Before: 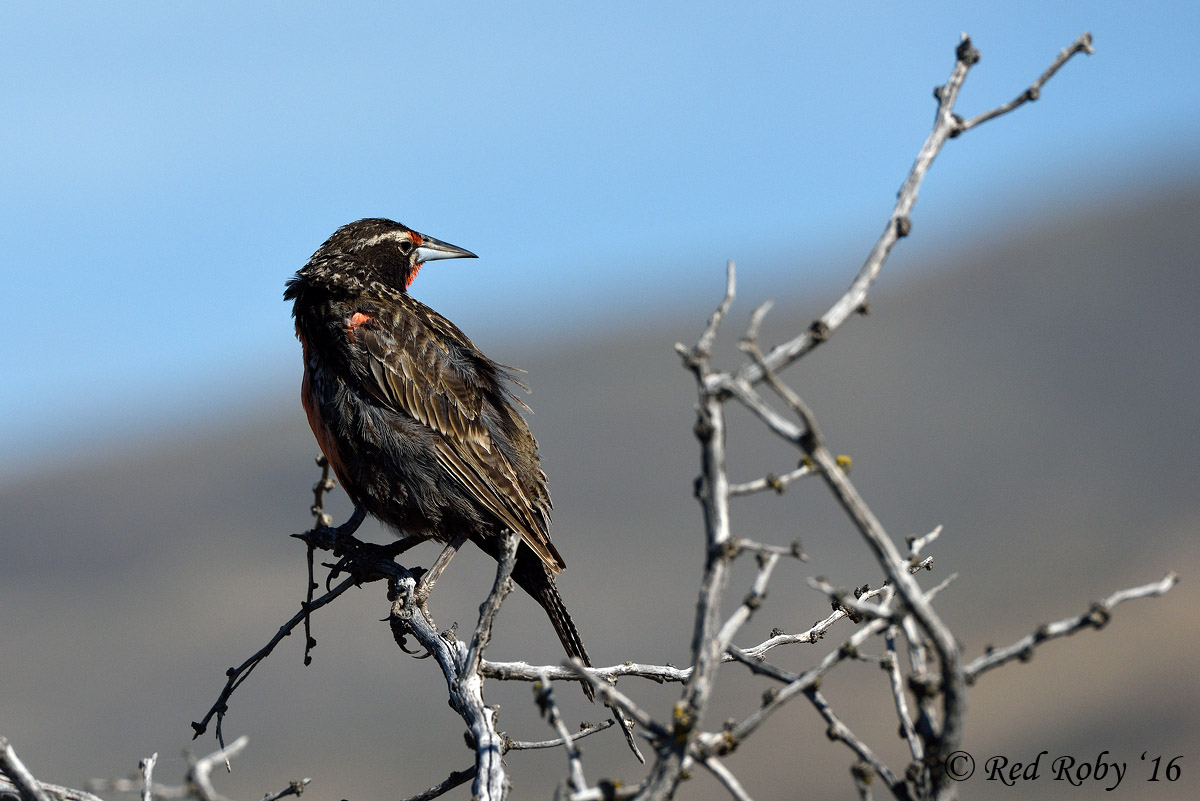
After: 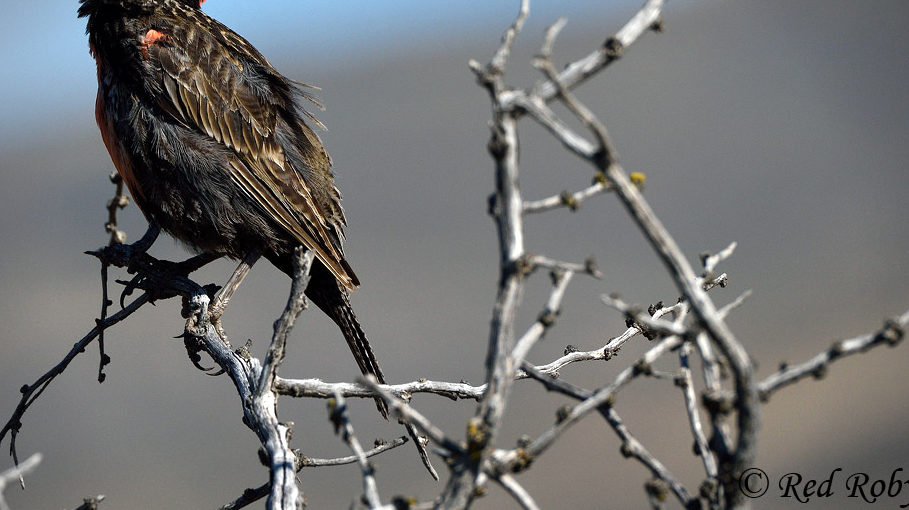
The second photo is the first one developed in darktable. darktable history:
exposure: exposure 0.129 EV, compensate exposure bias true, compensate highlight preservation false
vignetting: fall-off start 88.31%, fall-off radius 43.36%, width/height ratio 1.162
crop and rotate: left 17.2%, top 35.415%, right 7.031%, bottom 0.914%
